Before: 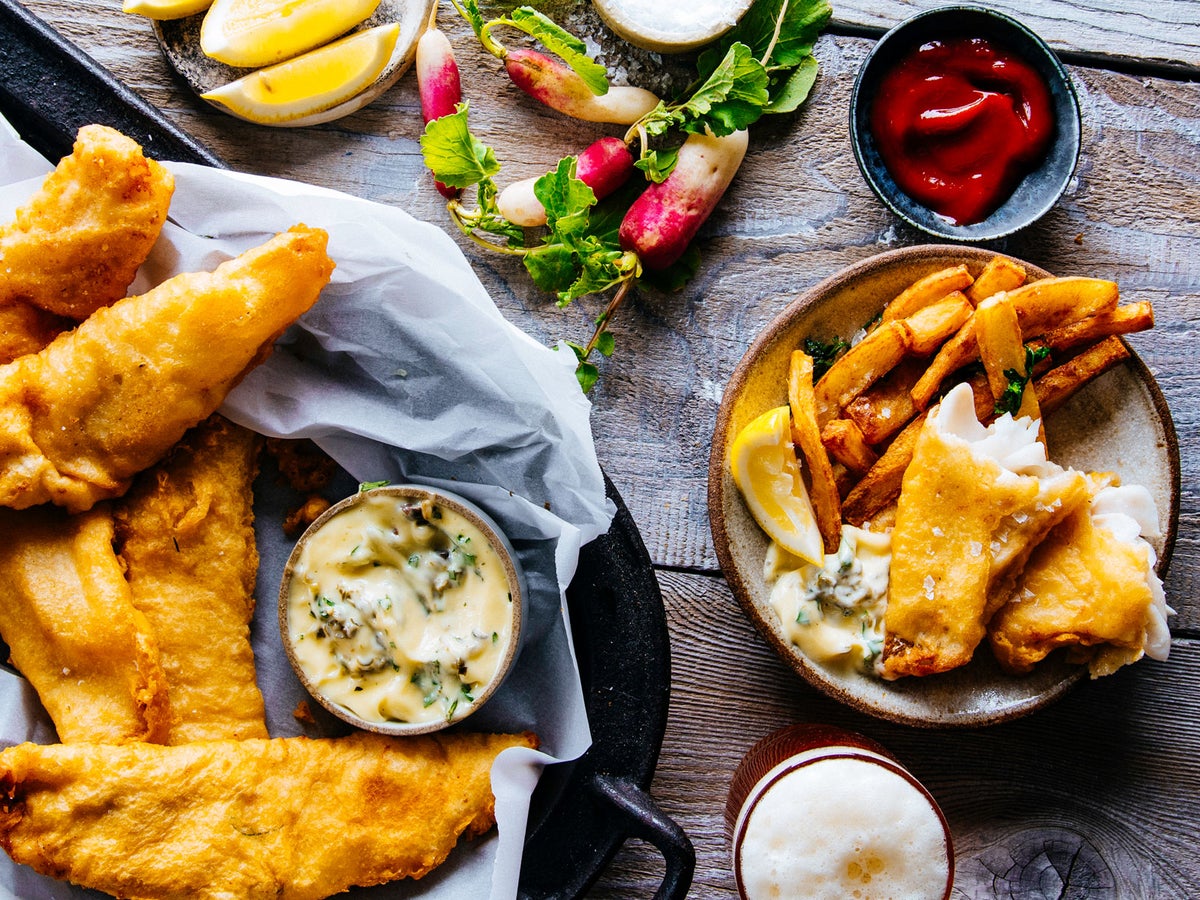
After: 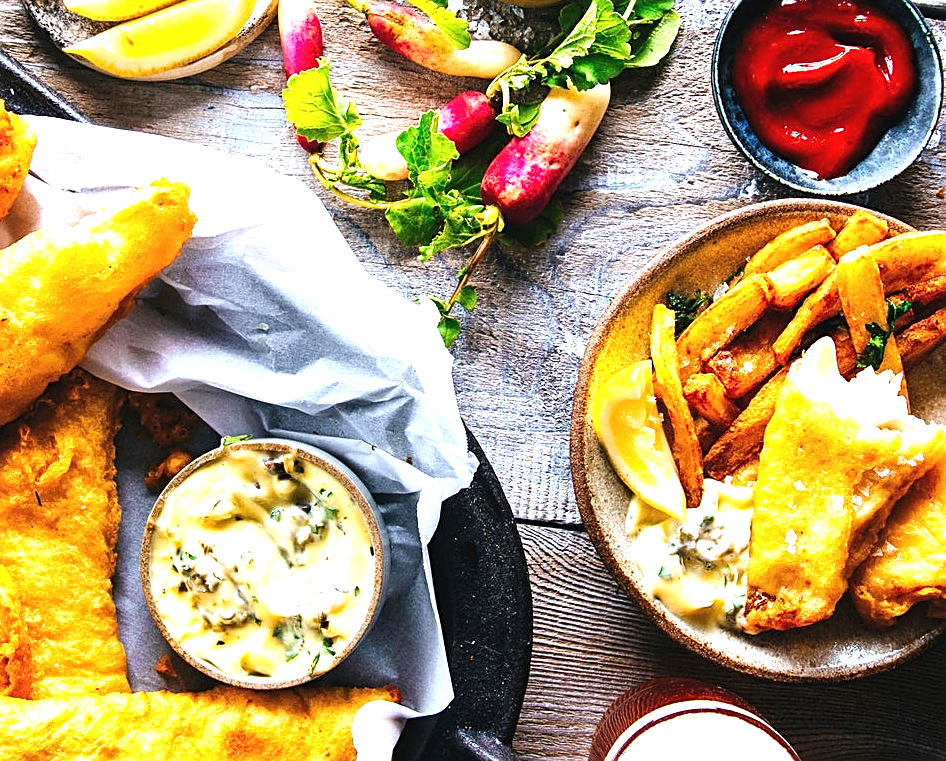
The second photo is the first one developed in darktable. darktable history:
crop: left 11.578%, top 5.13%, right 9.58%, bottom 10.252%
tone equalizer: edges refinement/feathering 500, mask exposure compensation -1.57 EV, preserve details no
sharpen: on, module defaults
exposure: black level correction -0.002, exposure 1.115 EV, compensate highlight preservation false
